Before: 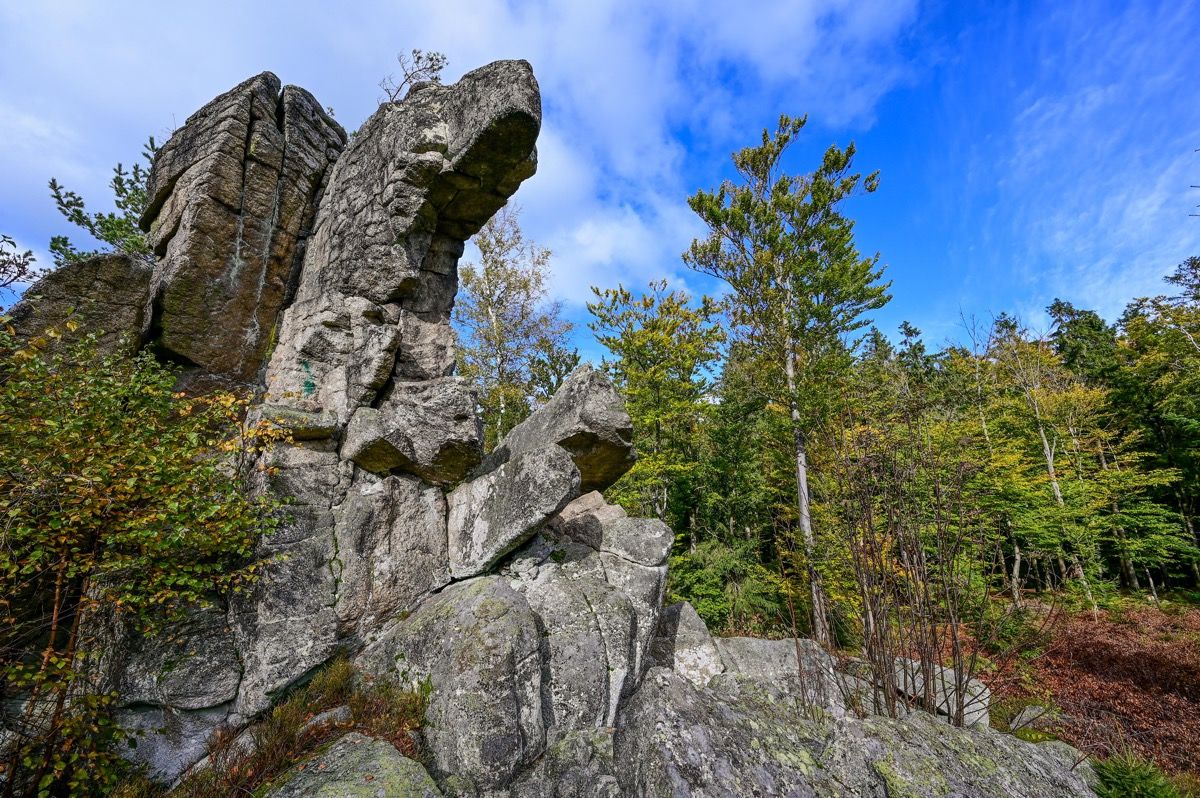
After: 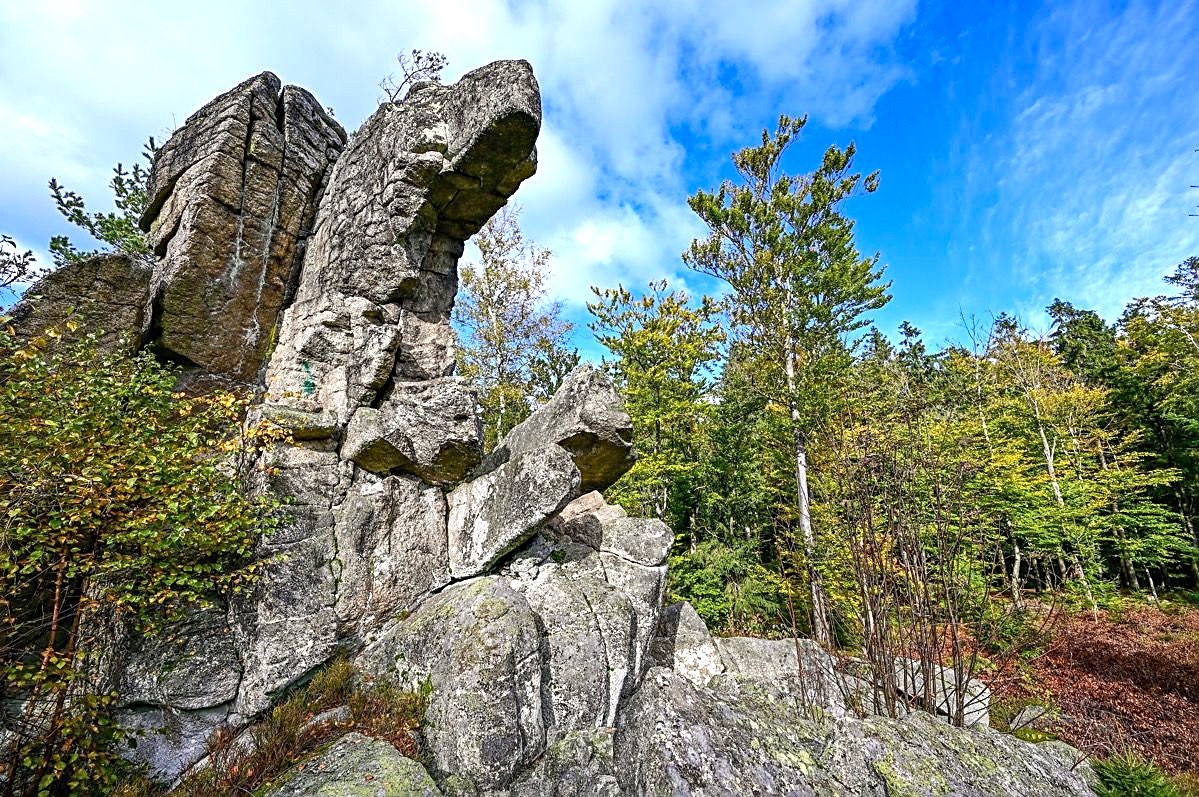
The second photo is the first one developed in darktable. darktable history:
haze removal: compatibility mode true, adaptive false
exposure: black level correction 0, exposure 0.7 EV, compensate exposure bias true, compensate highlight preservation false
sharpen: on, module defaults
